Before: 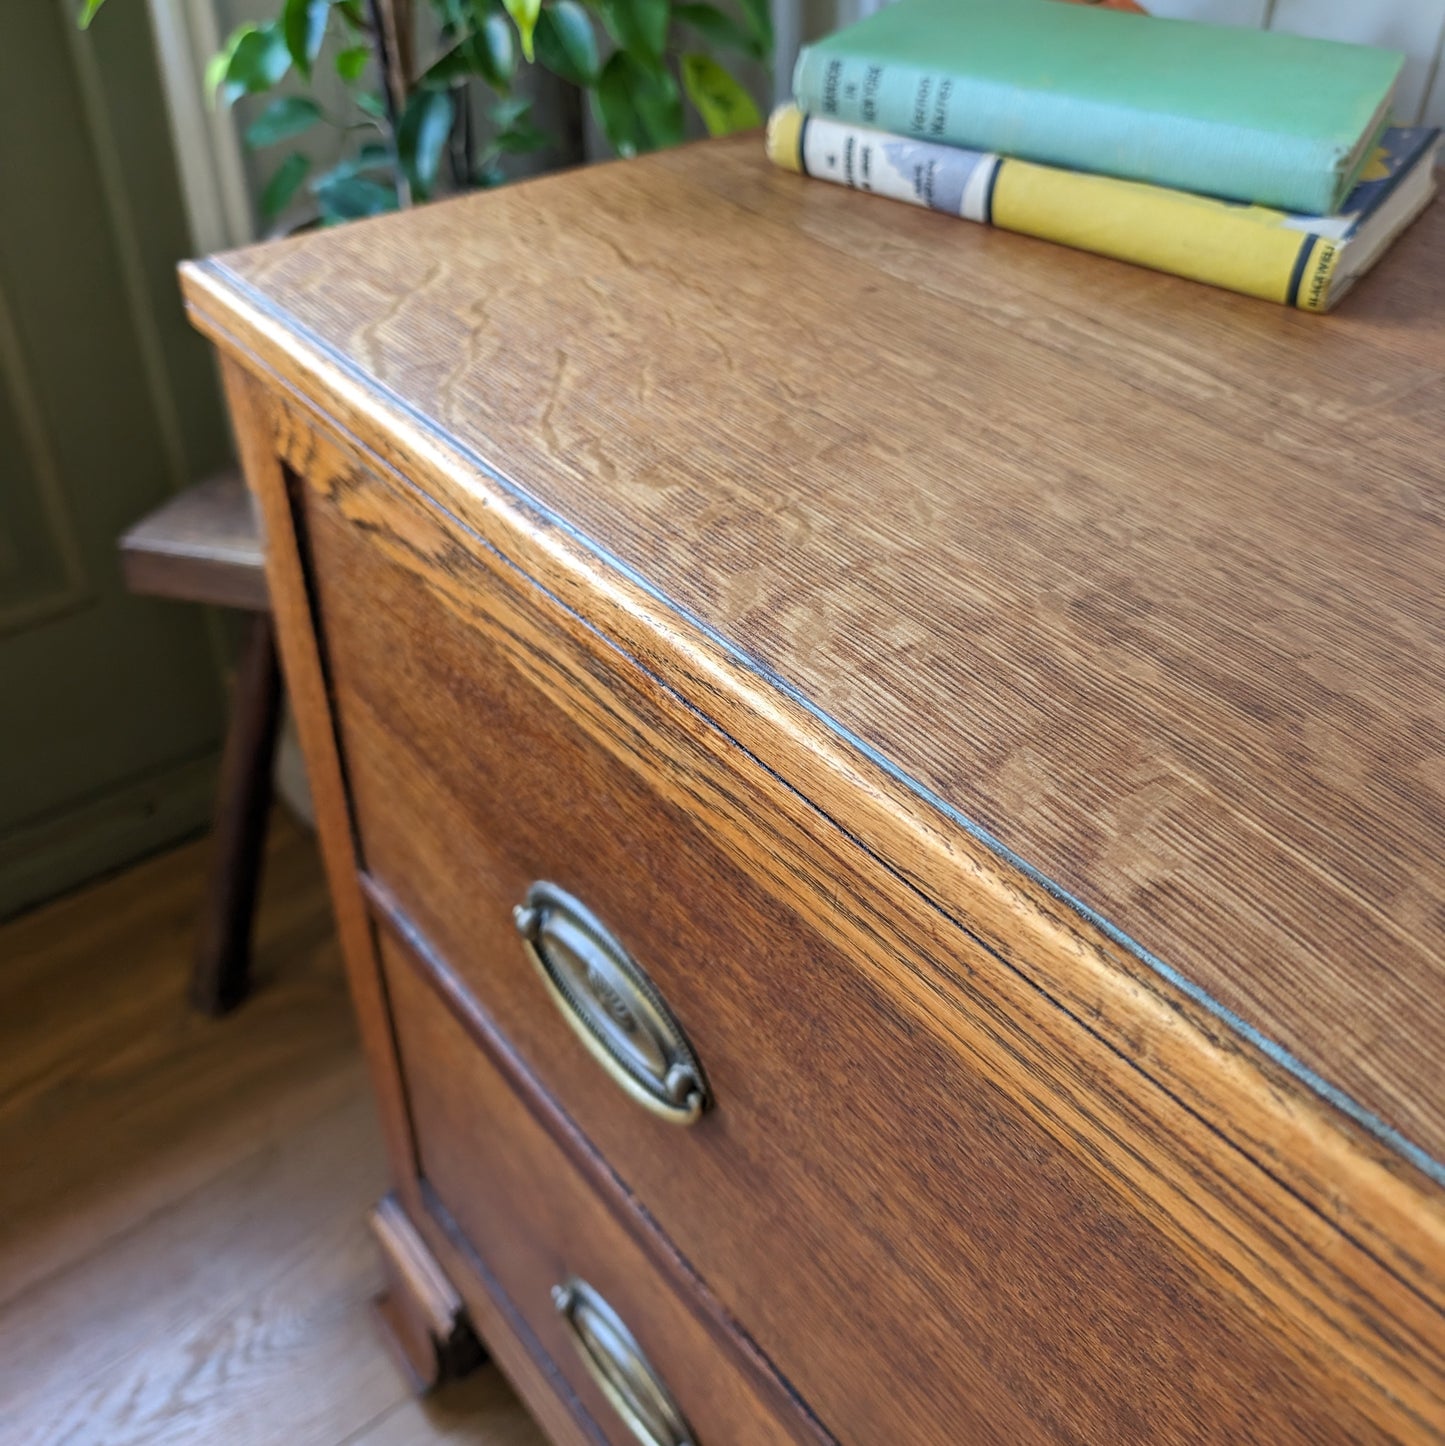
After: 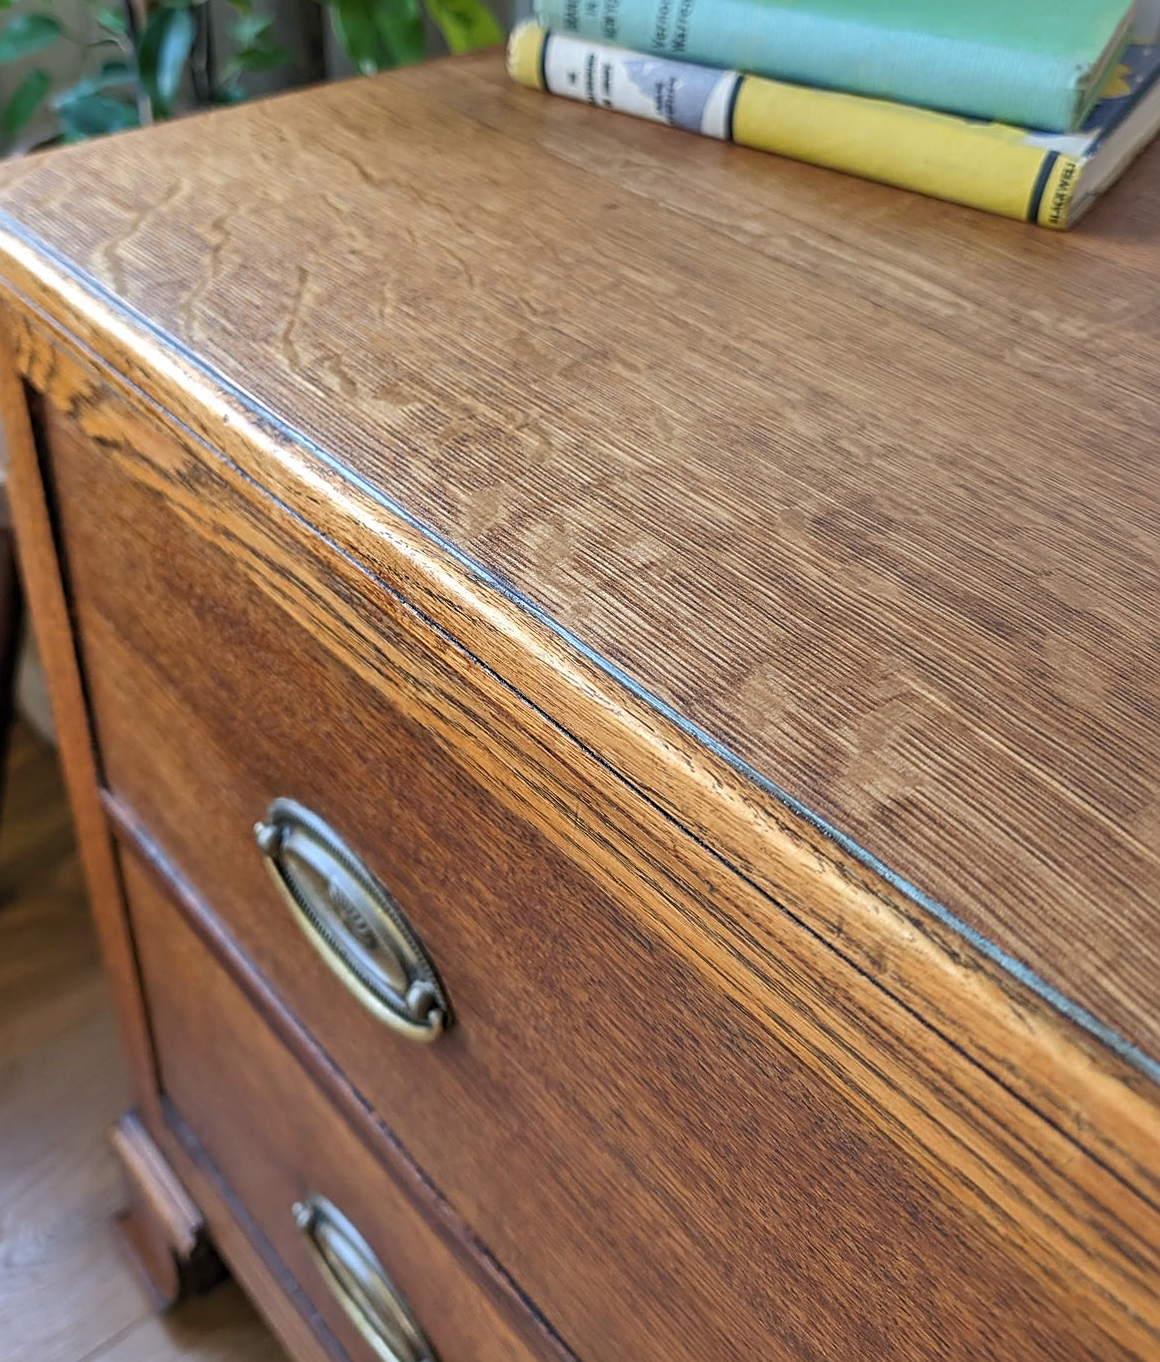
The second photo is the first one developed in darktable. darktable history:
crop and rotate: left 17.959%, top 5.771%, right 1.742%
shadows and highlights: soften with gaussian
sharpen: on, module defaults
